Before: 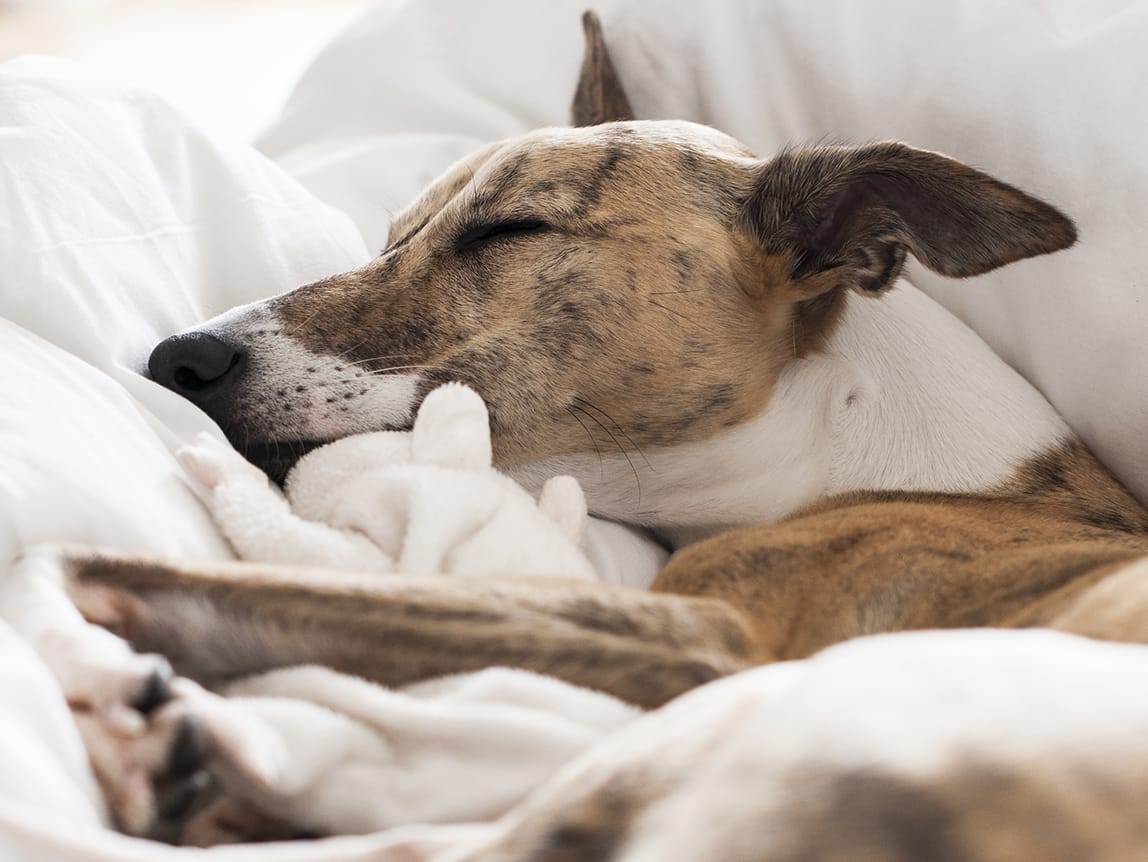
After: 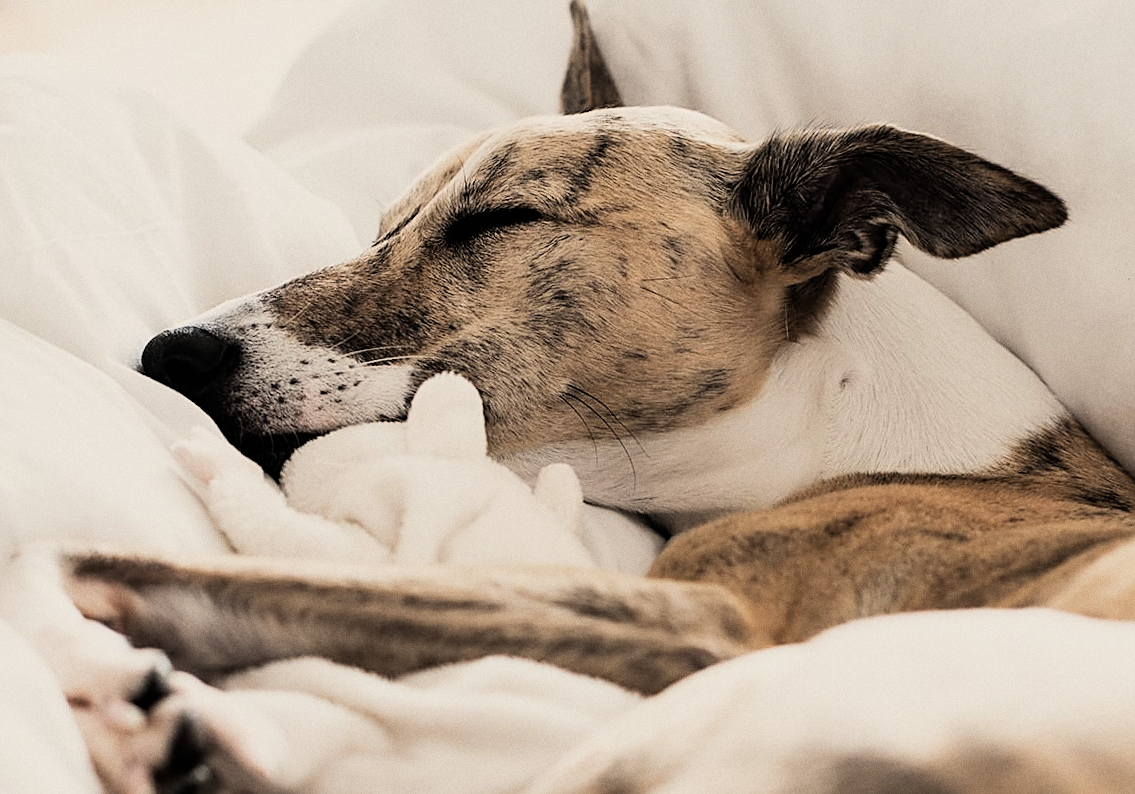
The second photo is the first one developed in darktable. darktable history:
crop and rotate: top 0%, bottom 5.097%
sharpen: amount 0.55
color contrast: green-magenta contrast 0.84, blue-yellow contrast 0.86
grain: coarseness 7.08 ISO, strength 21.67%, mid-tones bias 59.58%
contrast brightness saturation: contrast 0.1, brightness 0.03, saturation 0.09
filmic rgb: black relative exposure -5 EV, hardness 2.88, contrast 1.3
rotate and perspective: rotation -1°, crop left 0.011, crop right 0.989, crop top 0.025, crop bottom 0.975
white balance: red 1.045, blue 0.932
